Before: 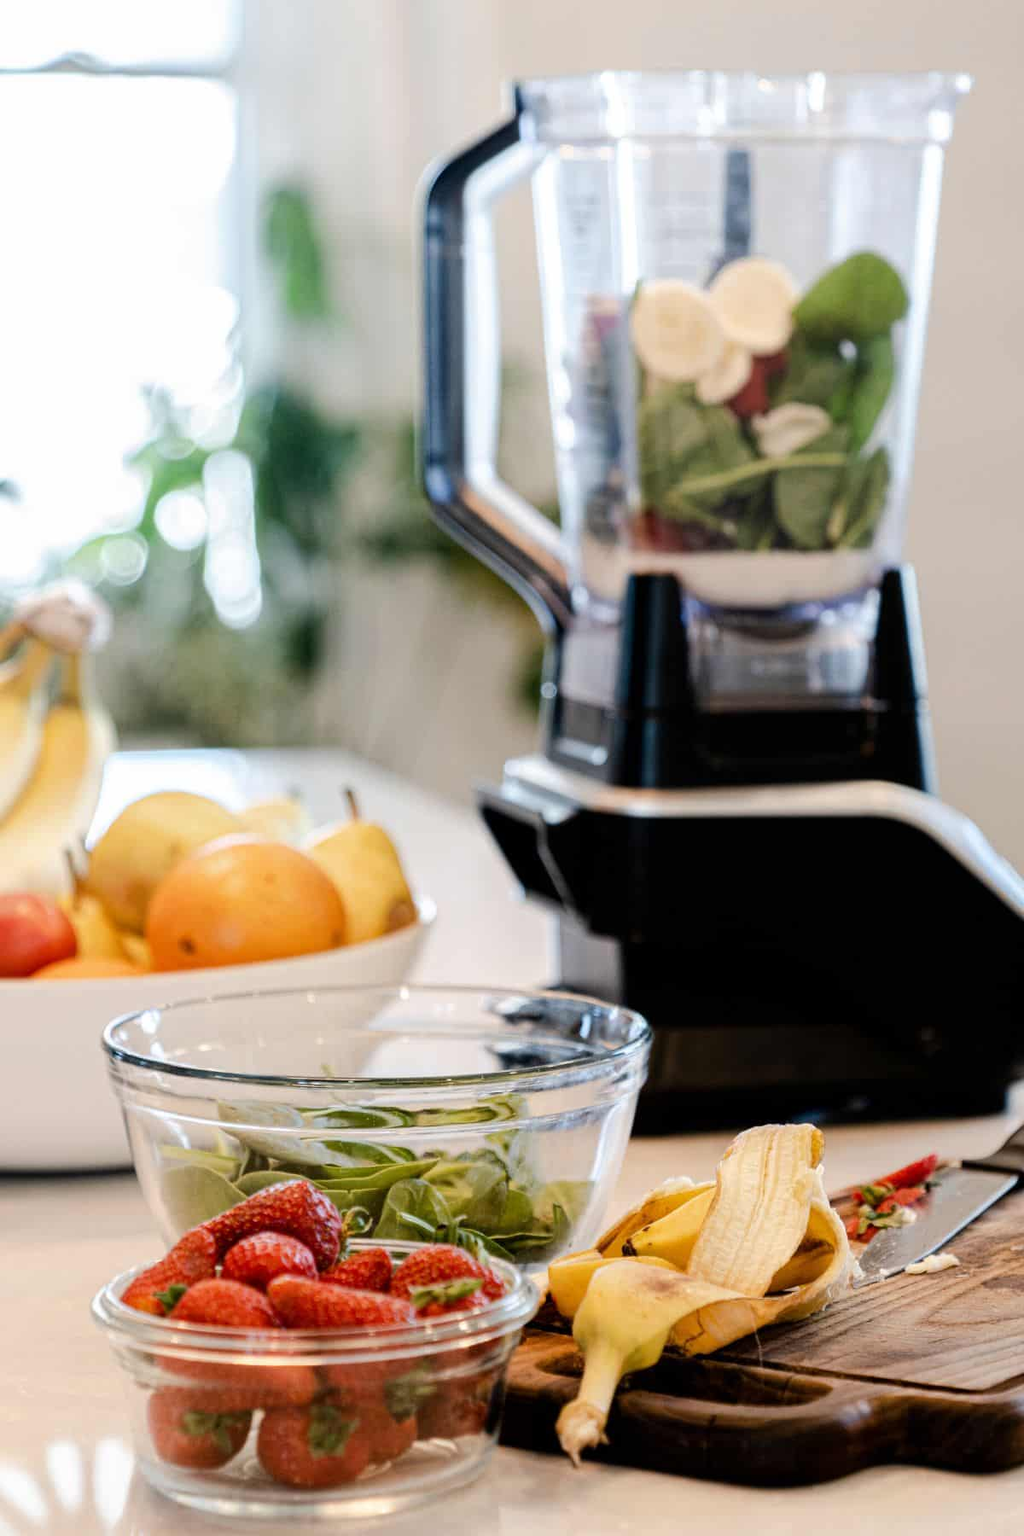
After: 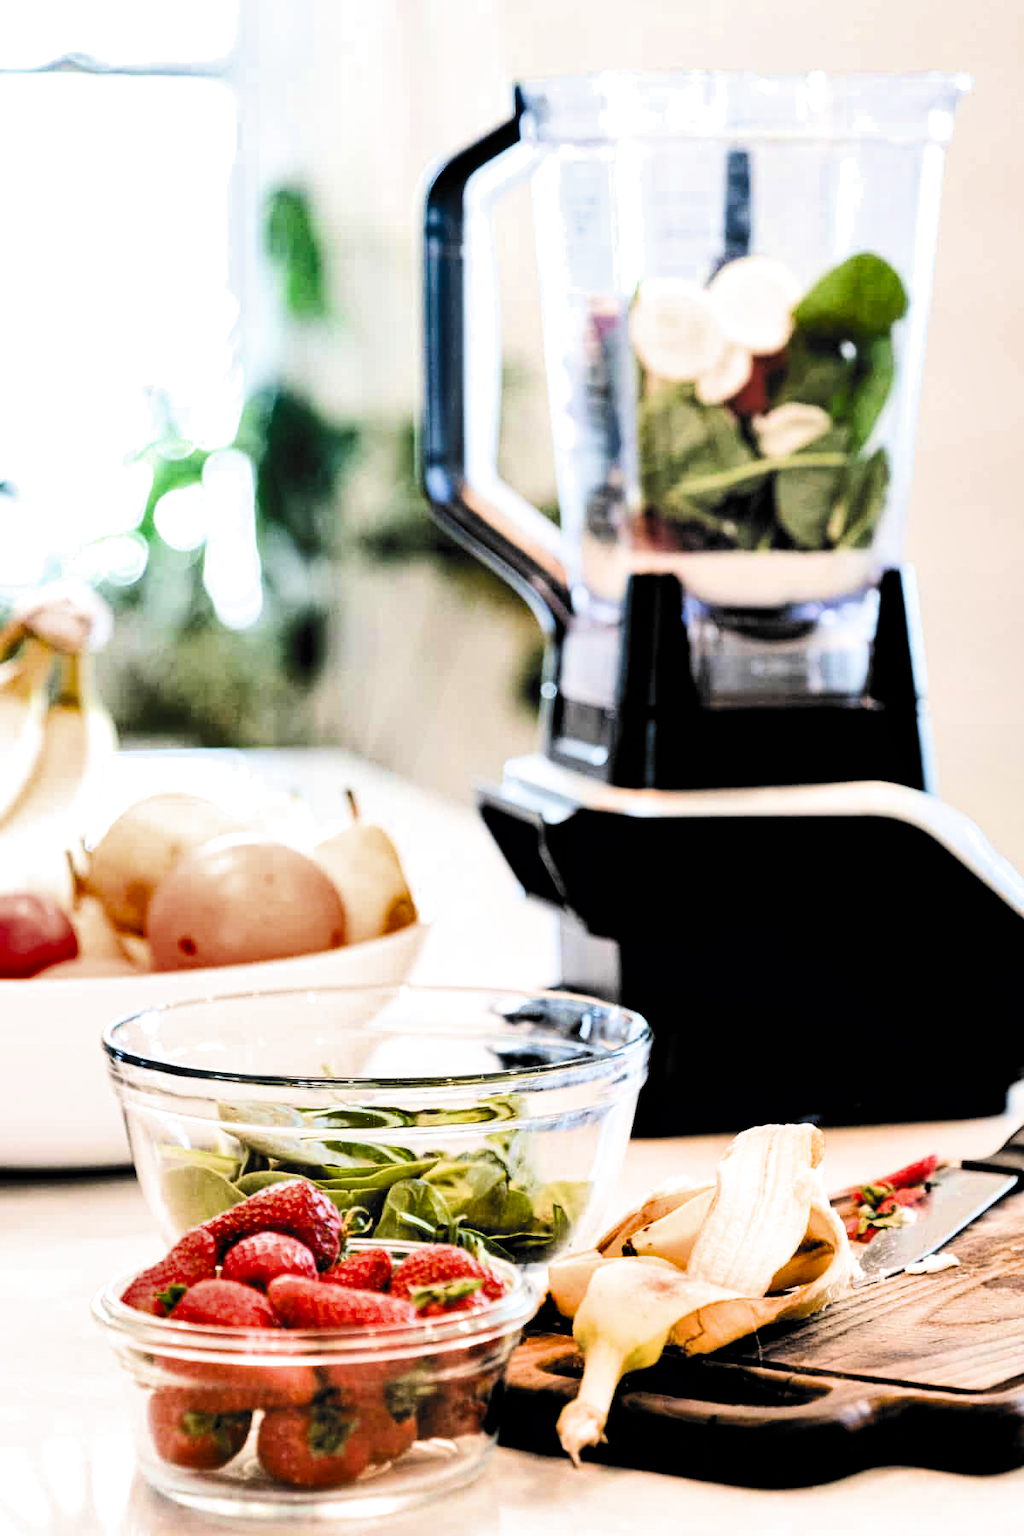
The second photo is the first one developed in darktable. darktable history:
filmic rgb: black relative exposure -5 EV, white relative exposure 3.54 EV, hardness 3.19, contrast 1.185, highlights saturation mix -48.99%, color science v6 (2022)
tone equalizer: -8 EV -0.727 EV, -7 EV -0.7 EV, -6 EV -0.573 EV, -5 EV -0.403 EV, -3 EV 0.401 EV, -2 EV 0.6 EV, -1 EV 0.698 EV, +0 EV 0.753 EV, edges refinement/feathering 500, mask exposure compensation -1.57 EV, preserve details no
shadows and highlights: radius 108.82, shadows 23.48, highlights -58.72, low approximation 0.01, soften with gaussian
exposure: exposure 0.6 EV, compensate exposure bias true, compensate highlight preservation false
